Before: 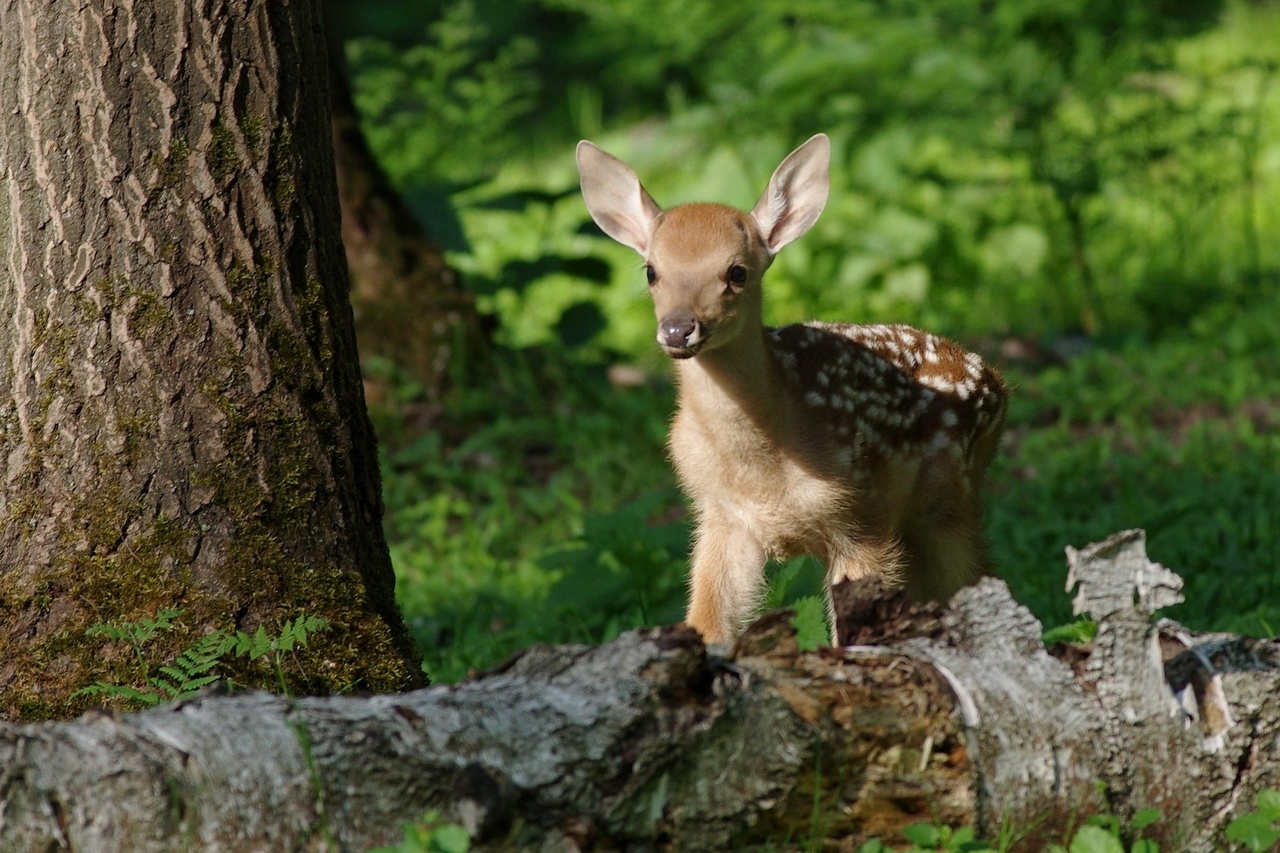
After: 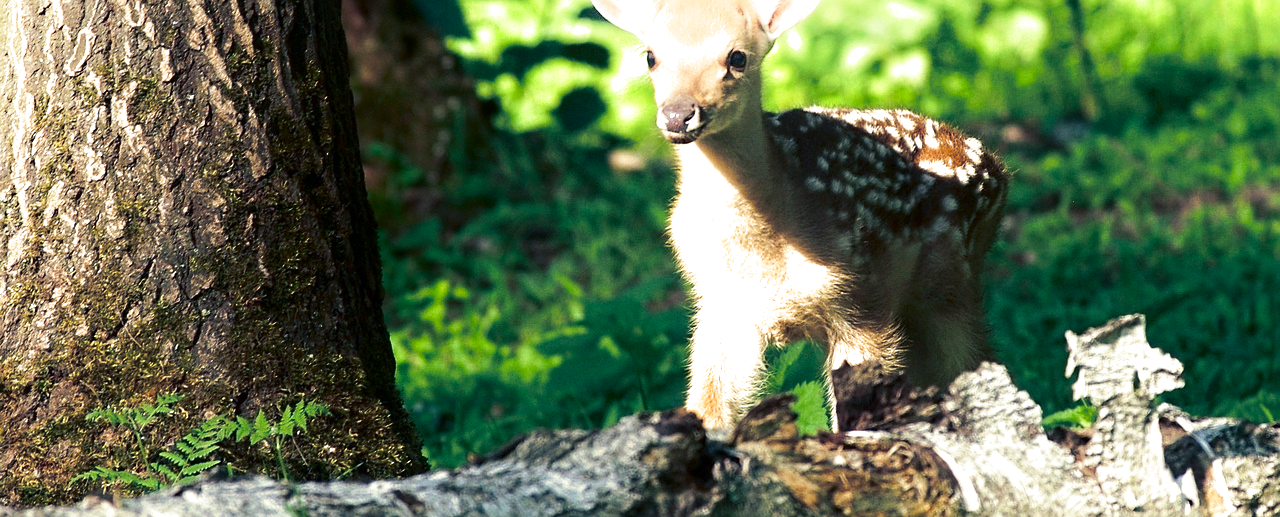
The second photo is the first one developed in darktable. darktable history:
exposure: black level correction 0, exposure 1.5 EV, compensate highlight preservation false
sharpen: radius 1.272, amount 0.305, threshold 0
shadows and highlights: shadows -90, highlights 90, soften with gaussian
split-toning: shadows › hue 216°, shadows › saturation 1, highlights › hue 57.6°, balance -33.4
crop and rotate: top 25.357%, bottom 13.942%
contrast brightness saturation: contrast 0.07, brightness -0.13, saturation 0.06
